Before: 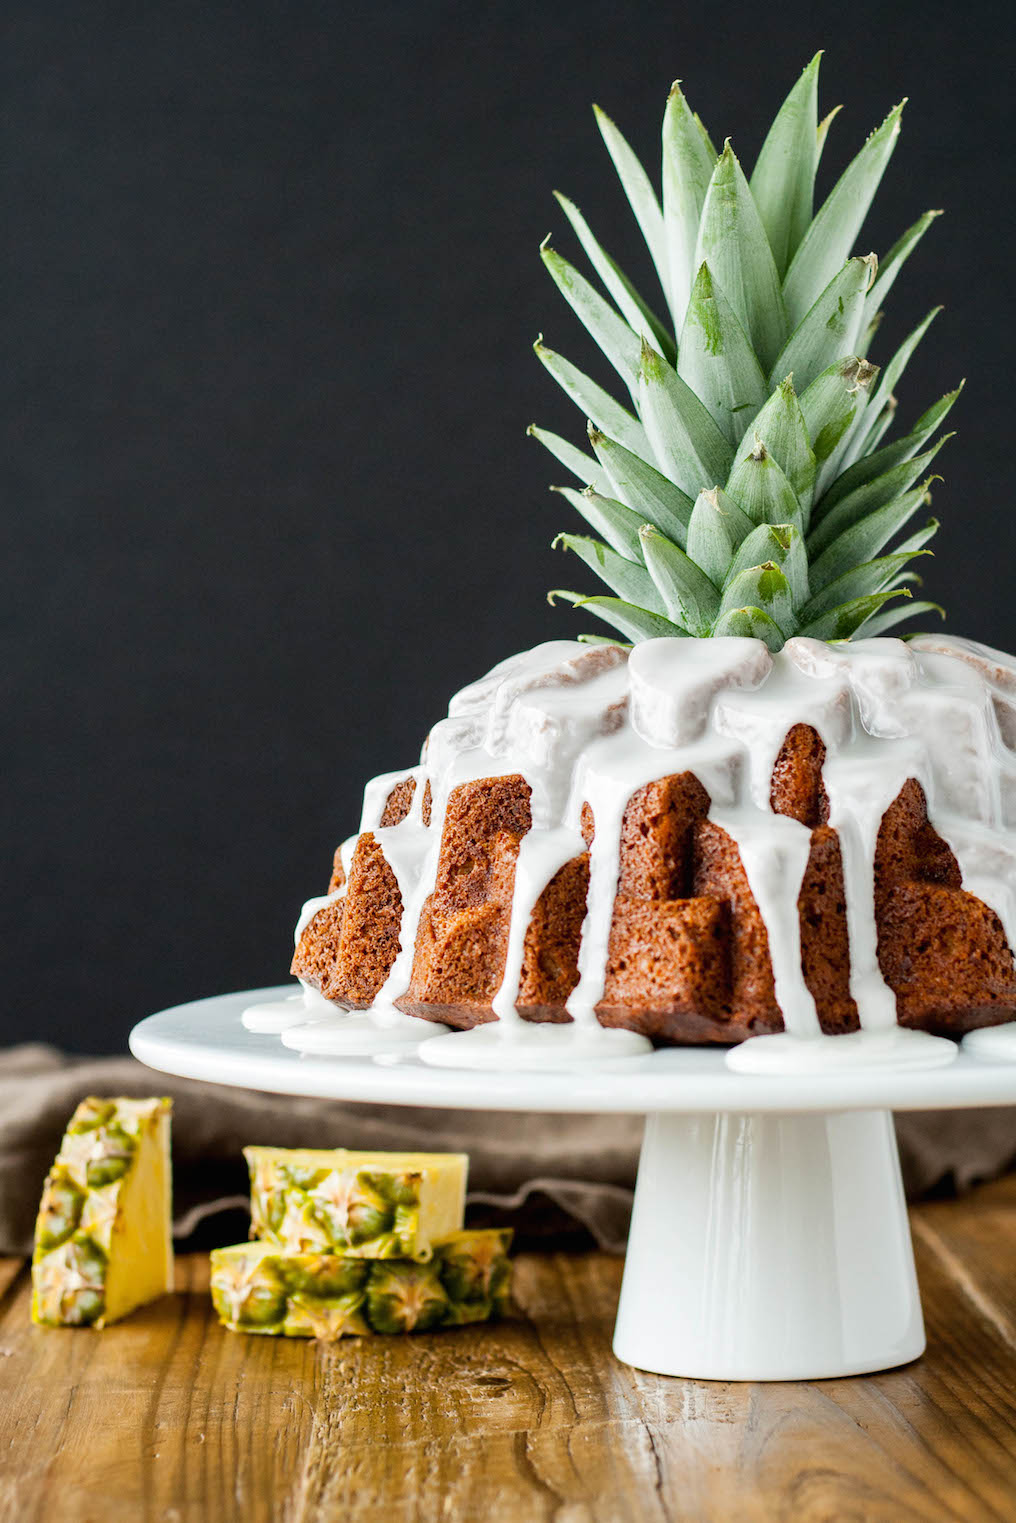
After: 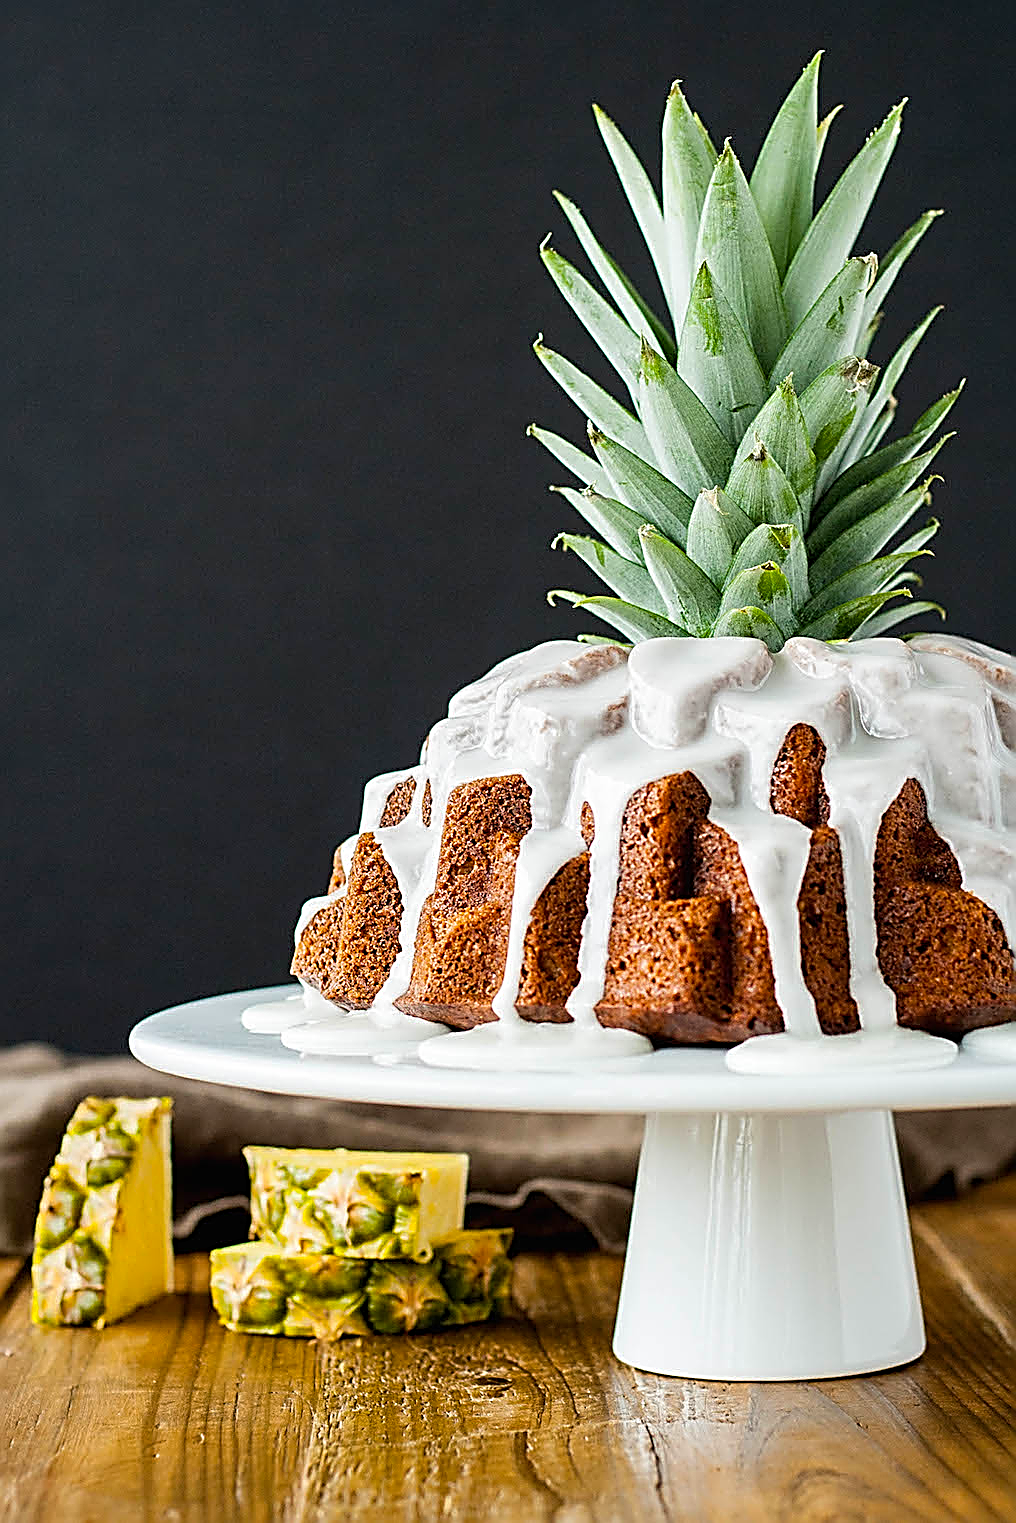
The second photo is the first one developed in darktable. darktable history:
sharpen: amount 1.854
color balance rgb: linear chroma grading › global chroma 14.908%, perceptual saturation grading › global saturation 0.156%
